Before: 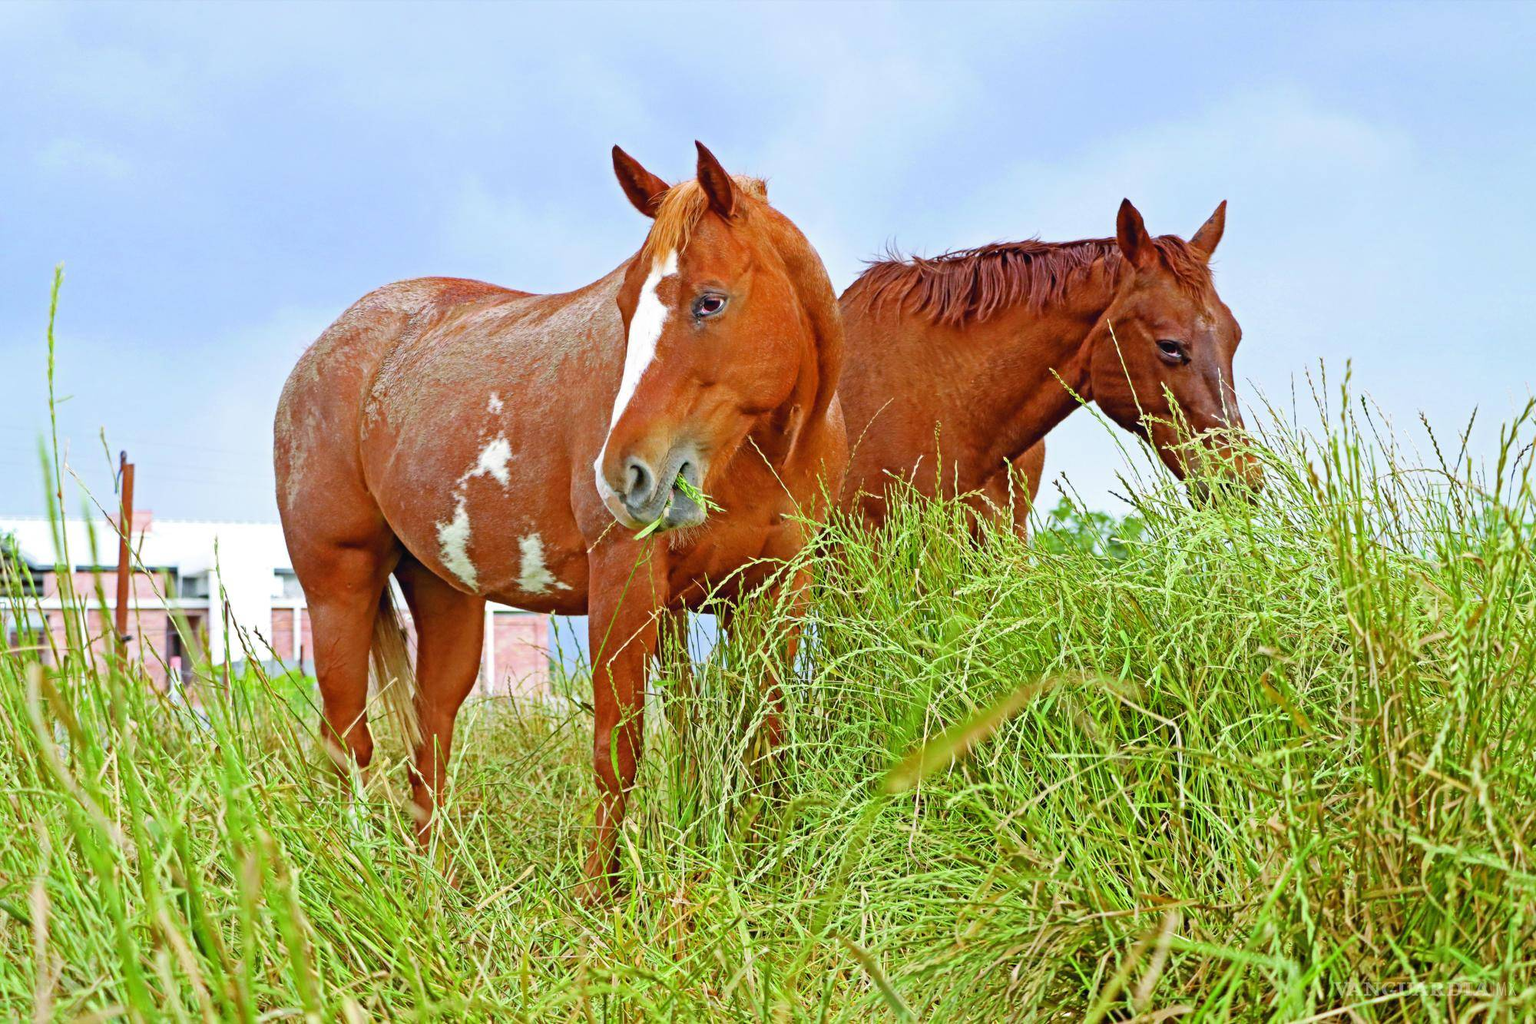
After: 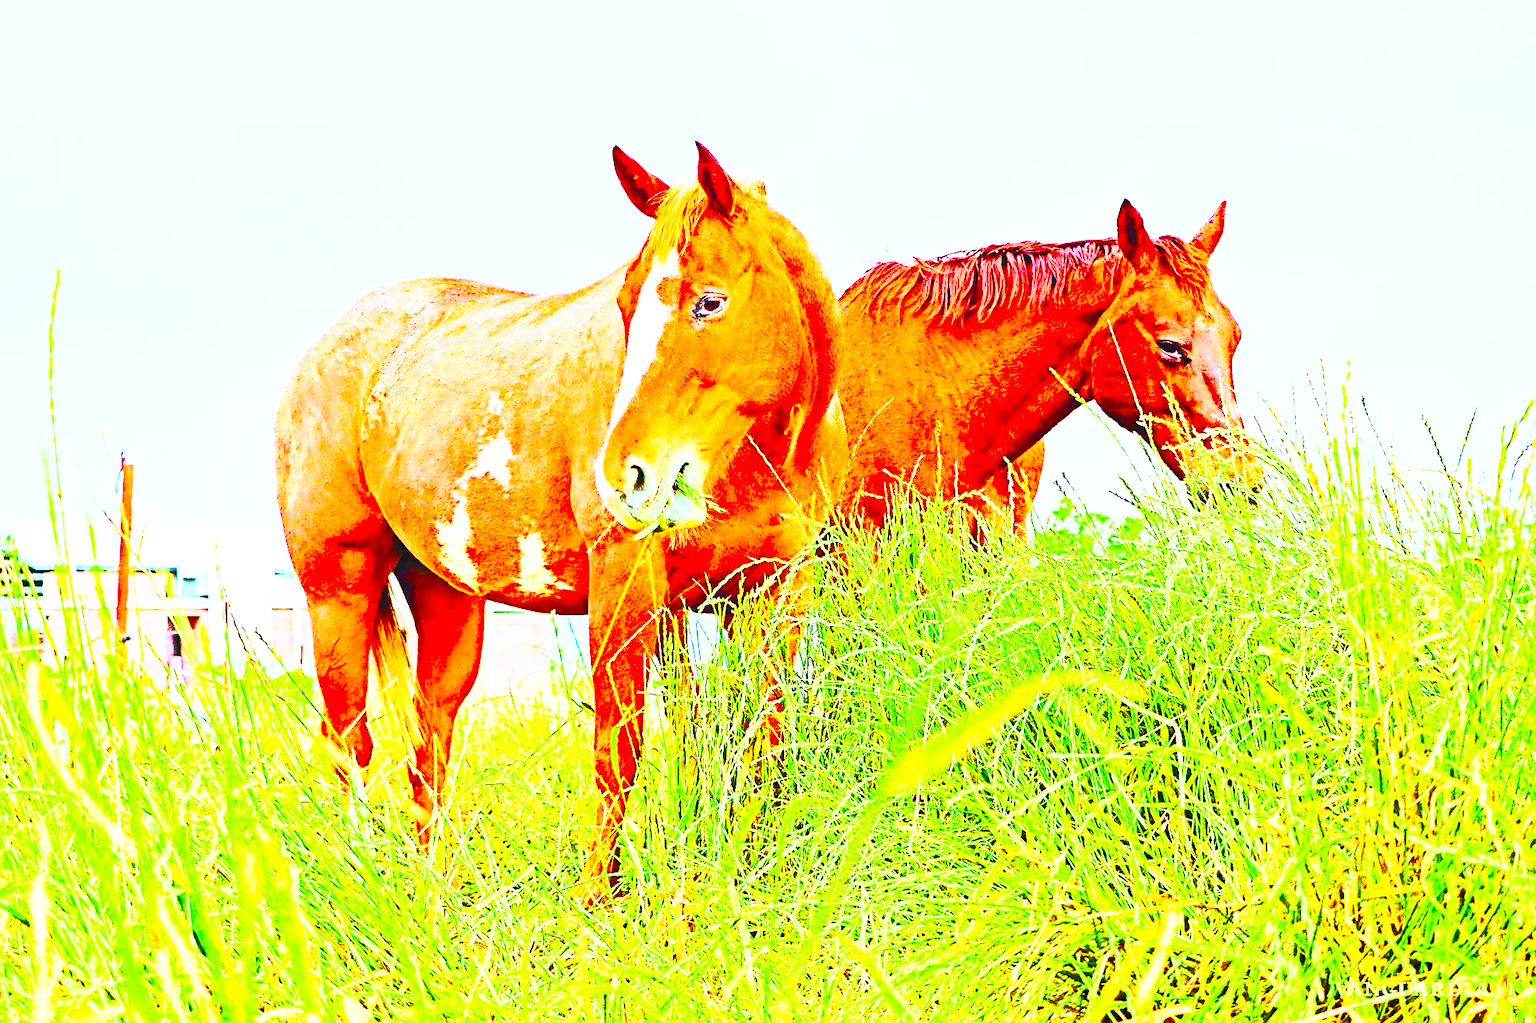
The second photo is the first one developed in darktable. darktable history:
tone equalizer: on, module defaults
base curve: curves: ch0 [(0, 0) (0, 0.001) (0.001, 0.001) (0.004, 0.002) (0.007, 0.004) (0.015, 0.013) (0.033, 0.045) (0.052, 0.096) (0.075, 0.17) (0.099, 0.241) (0.163, 0.42) (0.219, 0.55) (0.259, 0.616) (0.327, 0.722) (0.365, 0.765) (0.522, 0.873) (0.547, 0.881) (0.689, 0.919) (0.826, 0.952) (1, 1)], preserve colors none
contrast brightness saturation: contrast 1, brightness 1, saturation 1
sharpen: on, module defaults
